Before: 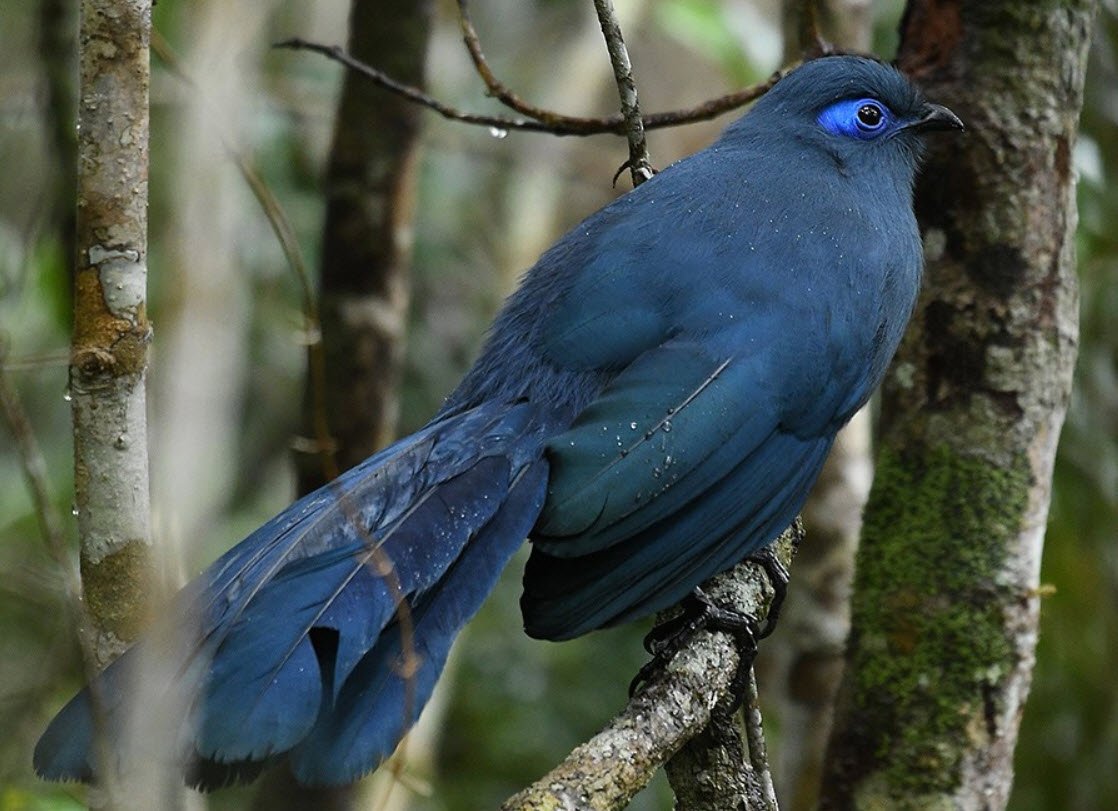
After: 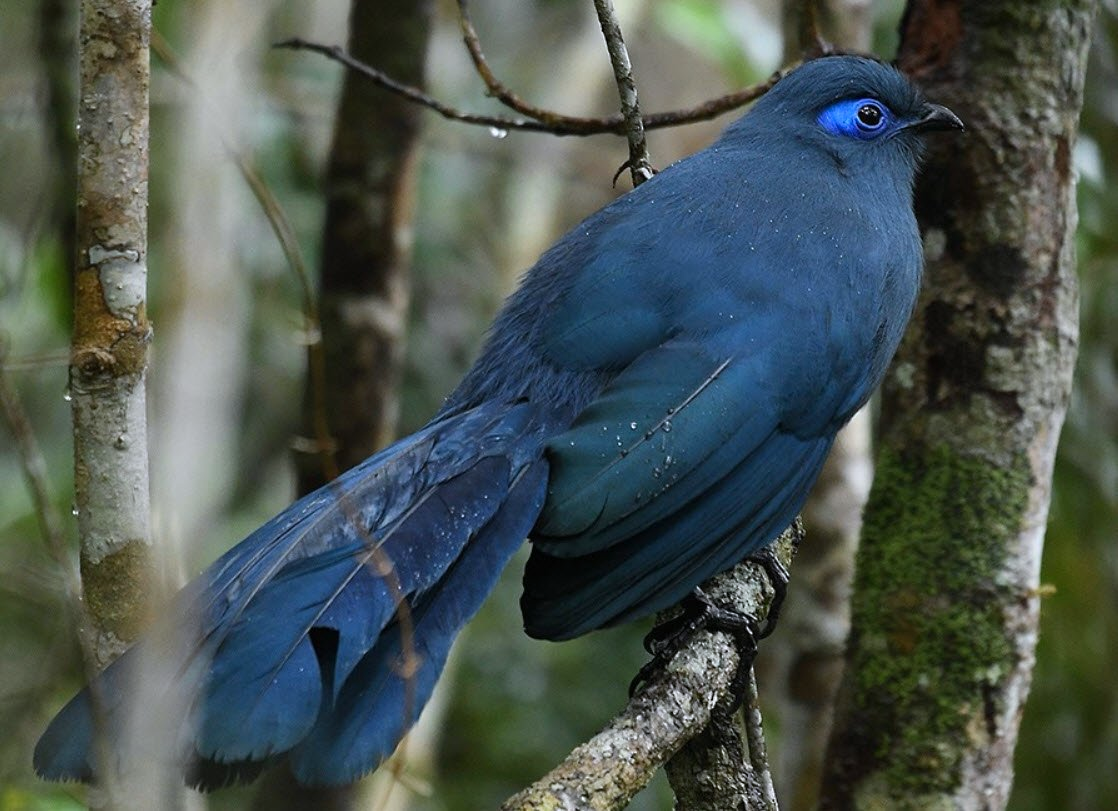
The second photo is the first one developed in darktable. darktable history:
color correction: highlights a* -0.09, highlights b* -6.05, shadows a* -0.129, shadows b* -0.11
